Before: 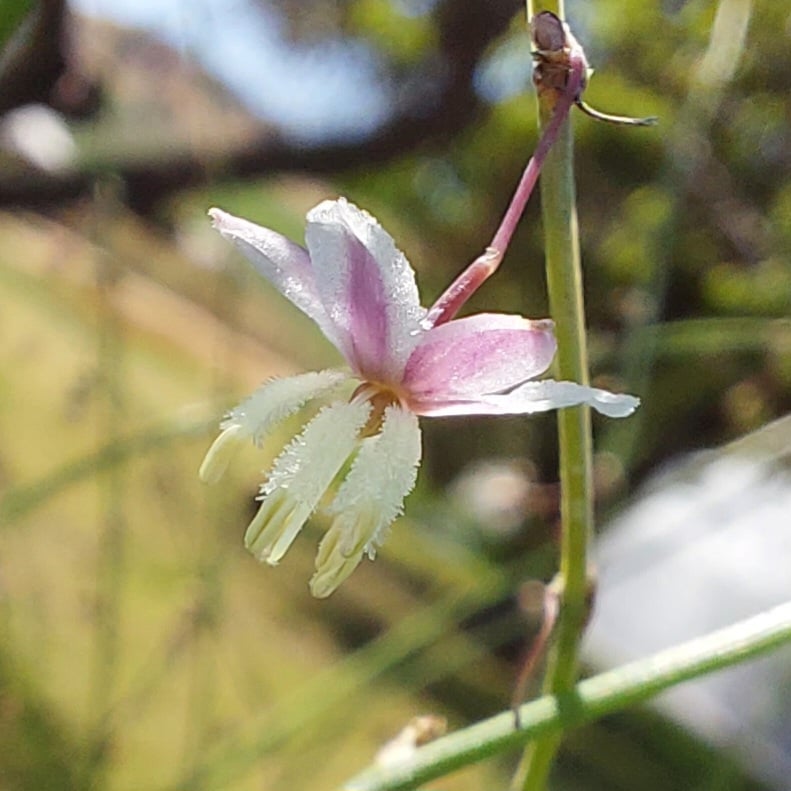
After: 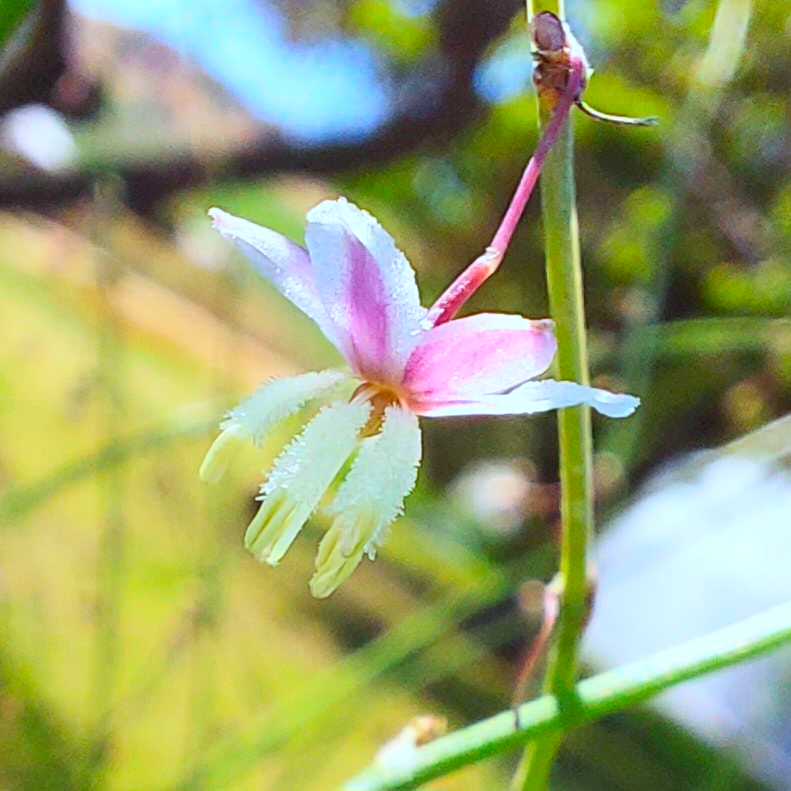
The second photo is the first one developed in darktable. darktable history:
color calibration: x 0.37, y 0.382, temperature 4313.32 K
contrast brightness saturation: contrast 0.2, brightness 0.2, saturation 0.8
